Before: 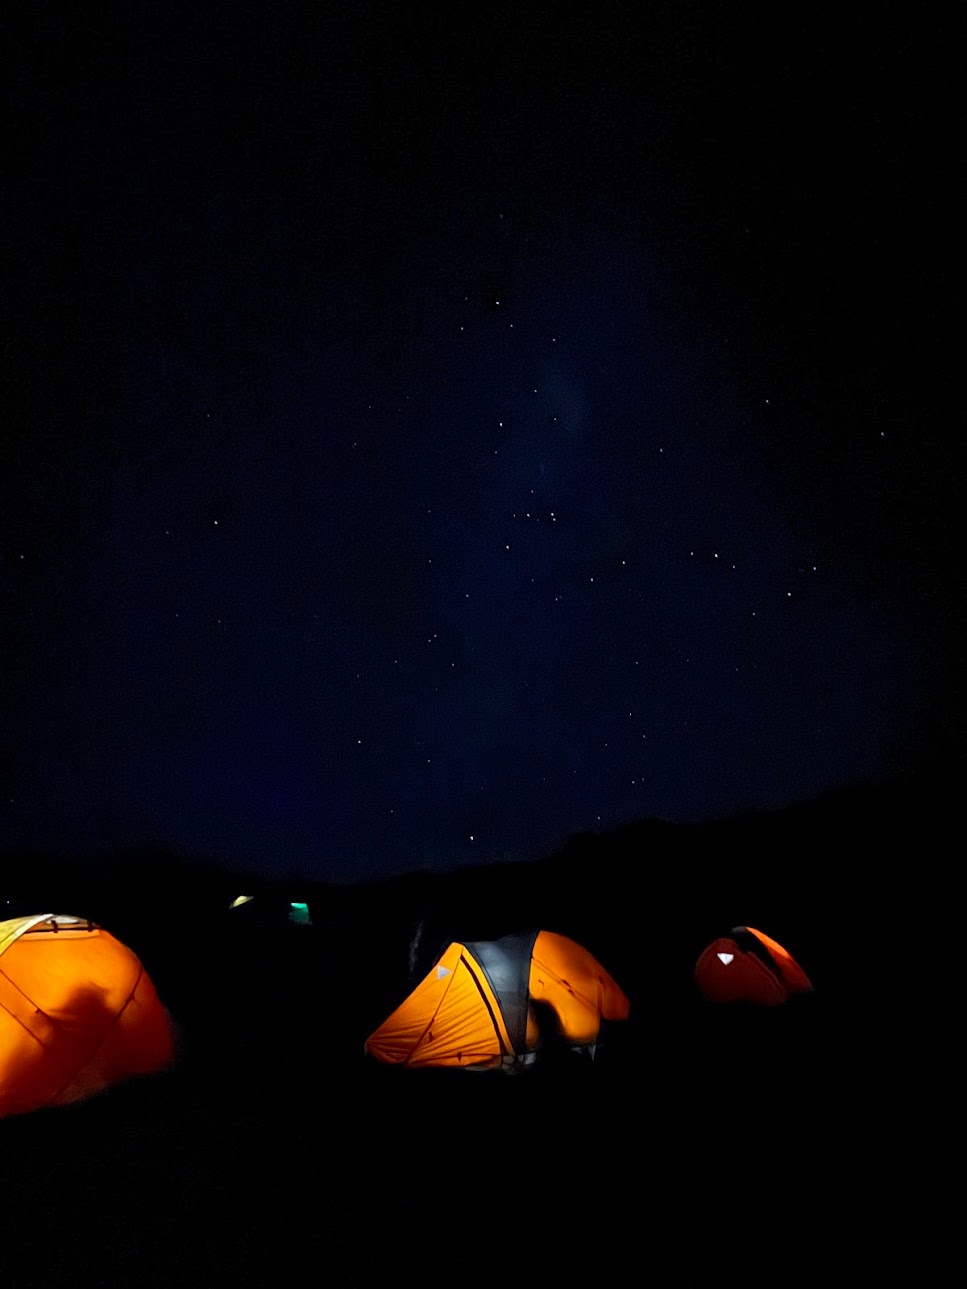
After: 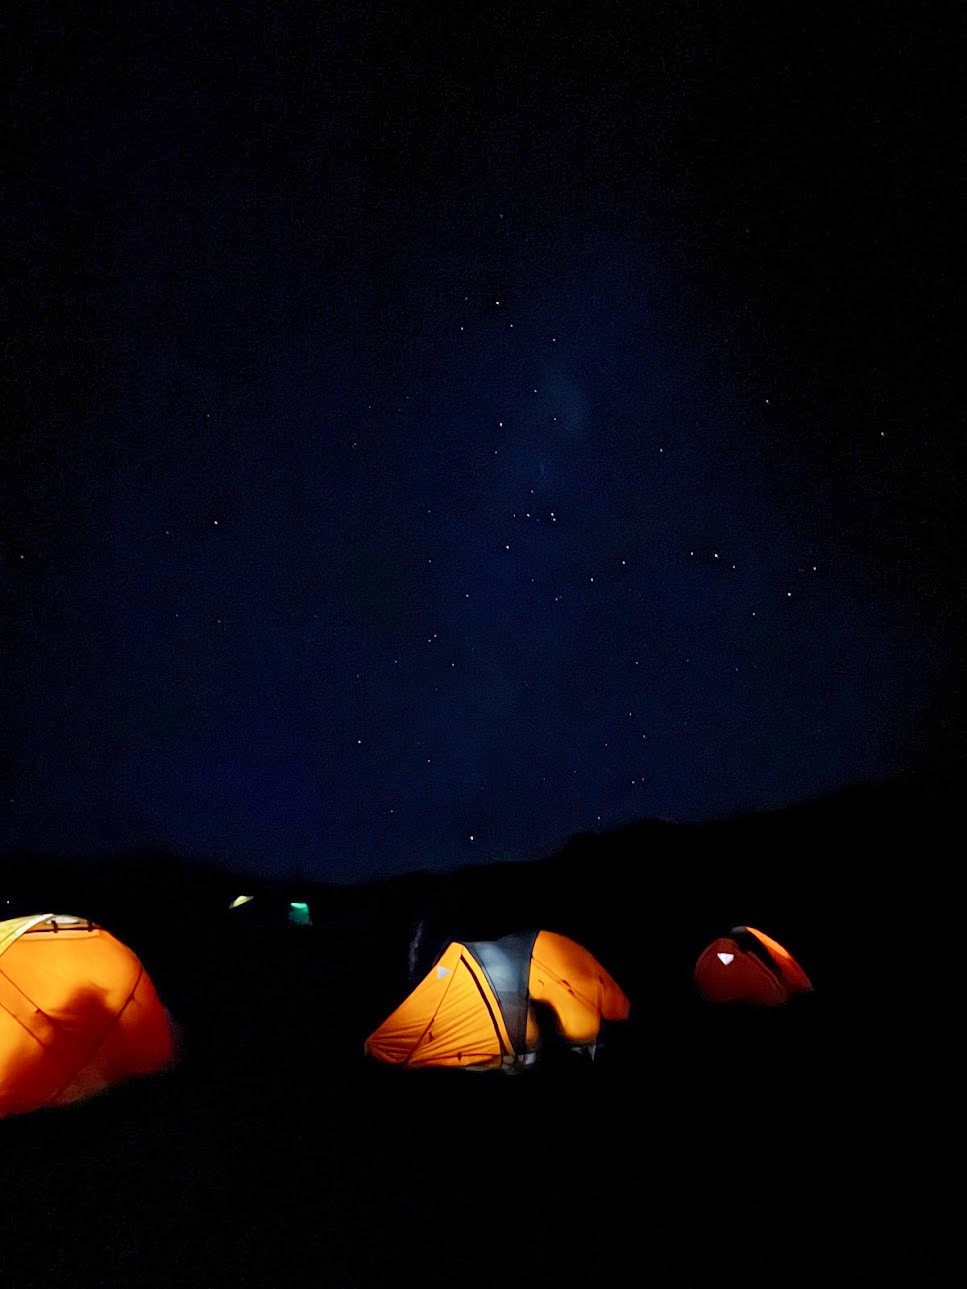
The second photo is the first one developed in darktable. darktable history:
velvia: on, module defaults
base curve: curves: ch0 [(0, 0) (0.158, 0.273) (0.879, 0.895) (1, 1)], preserve colors none
